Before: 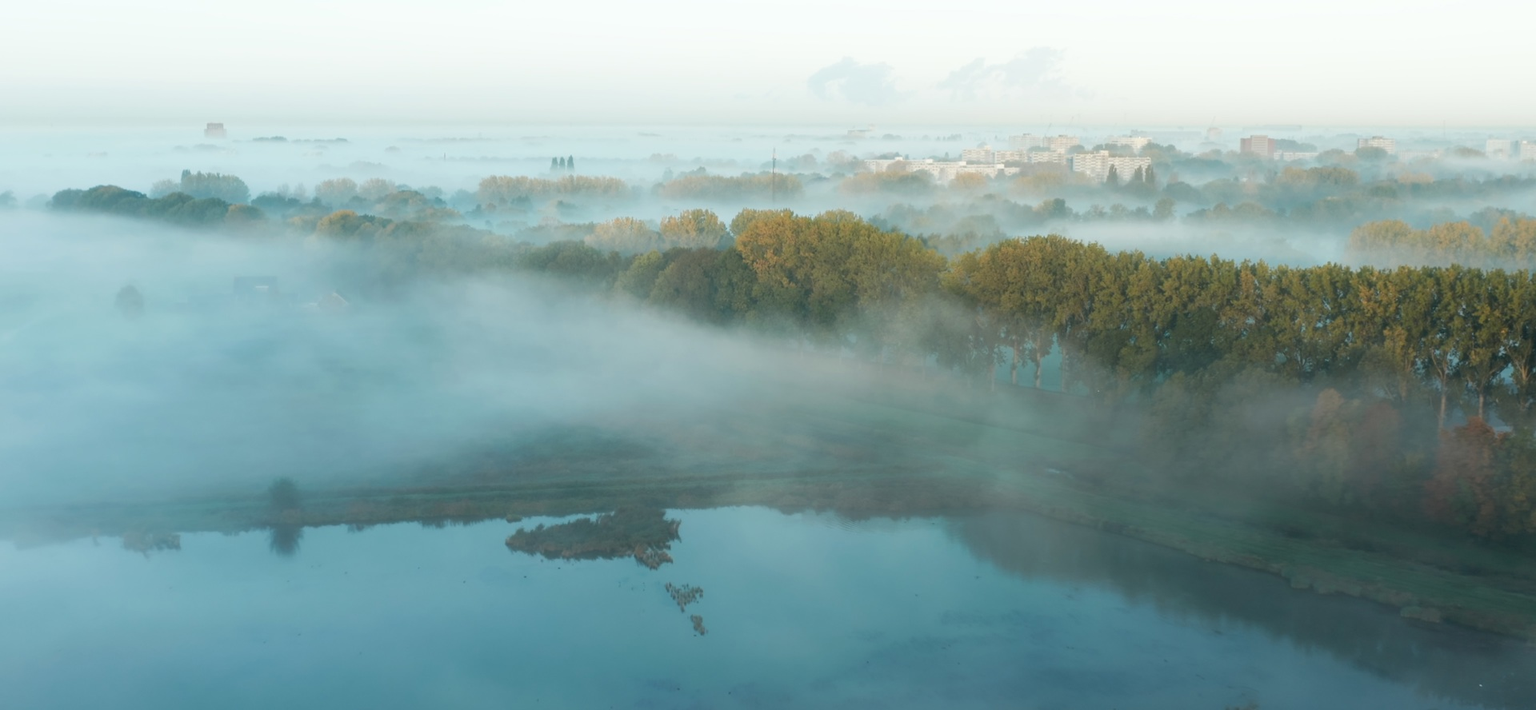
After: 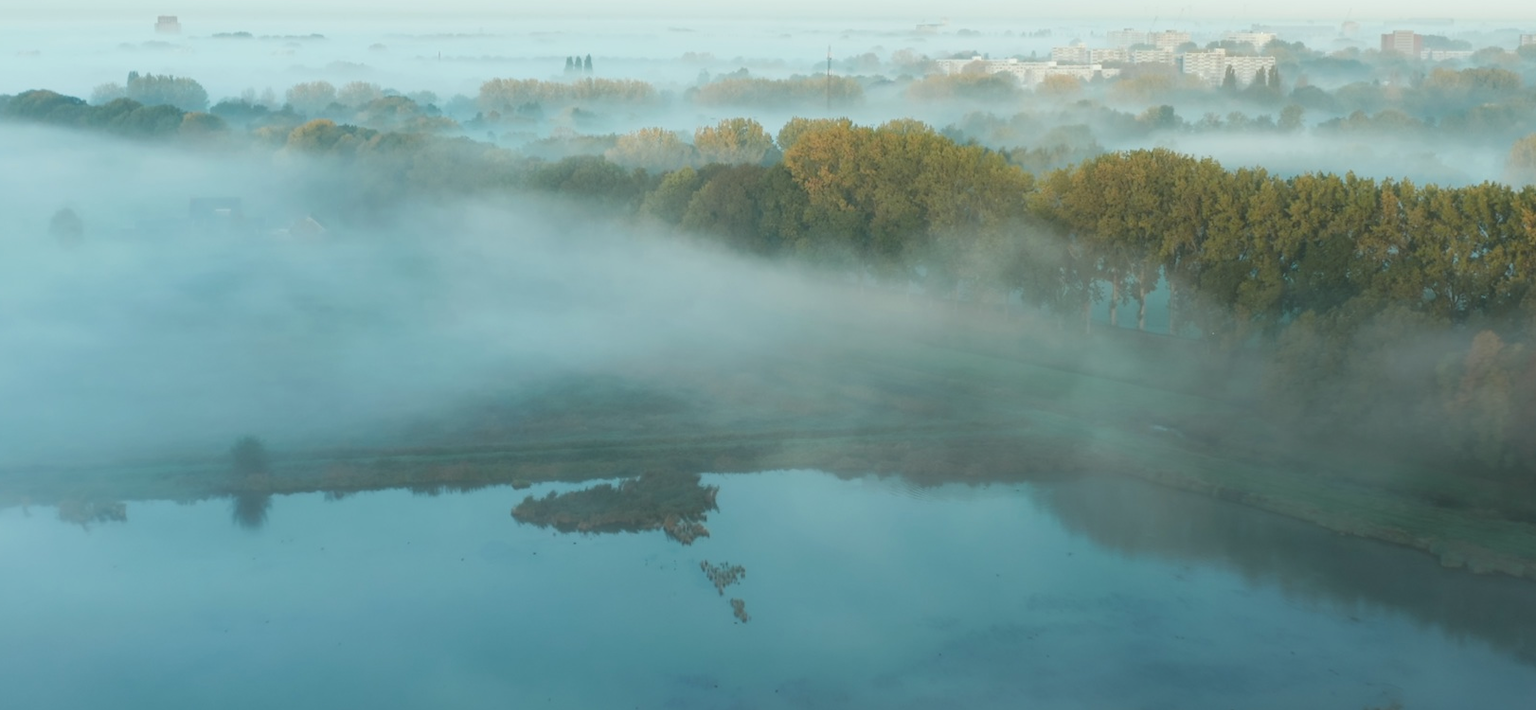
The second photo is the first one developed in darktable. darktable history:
crop and rotate: left 4.842%, top 15.51%, right 10.668%
color balance: lift [1.004, 1.002, 1.002, 0.998], gamma [1, 1.007, 1.002, 0.993], gain [1, 0.977, 1.013, 1.023], contrast -3.64%
